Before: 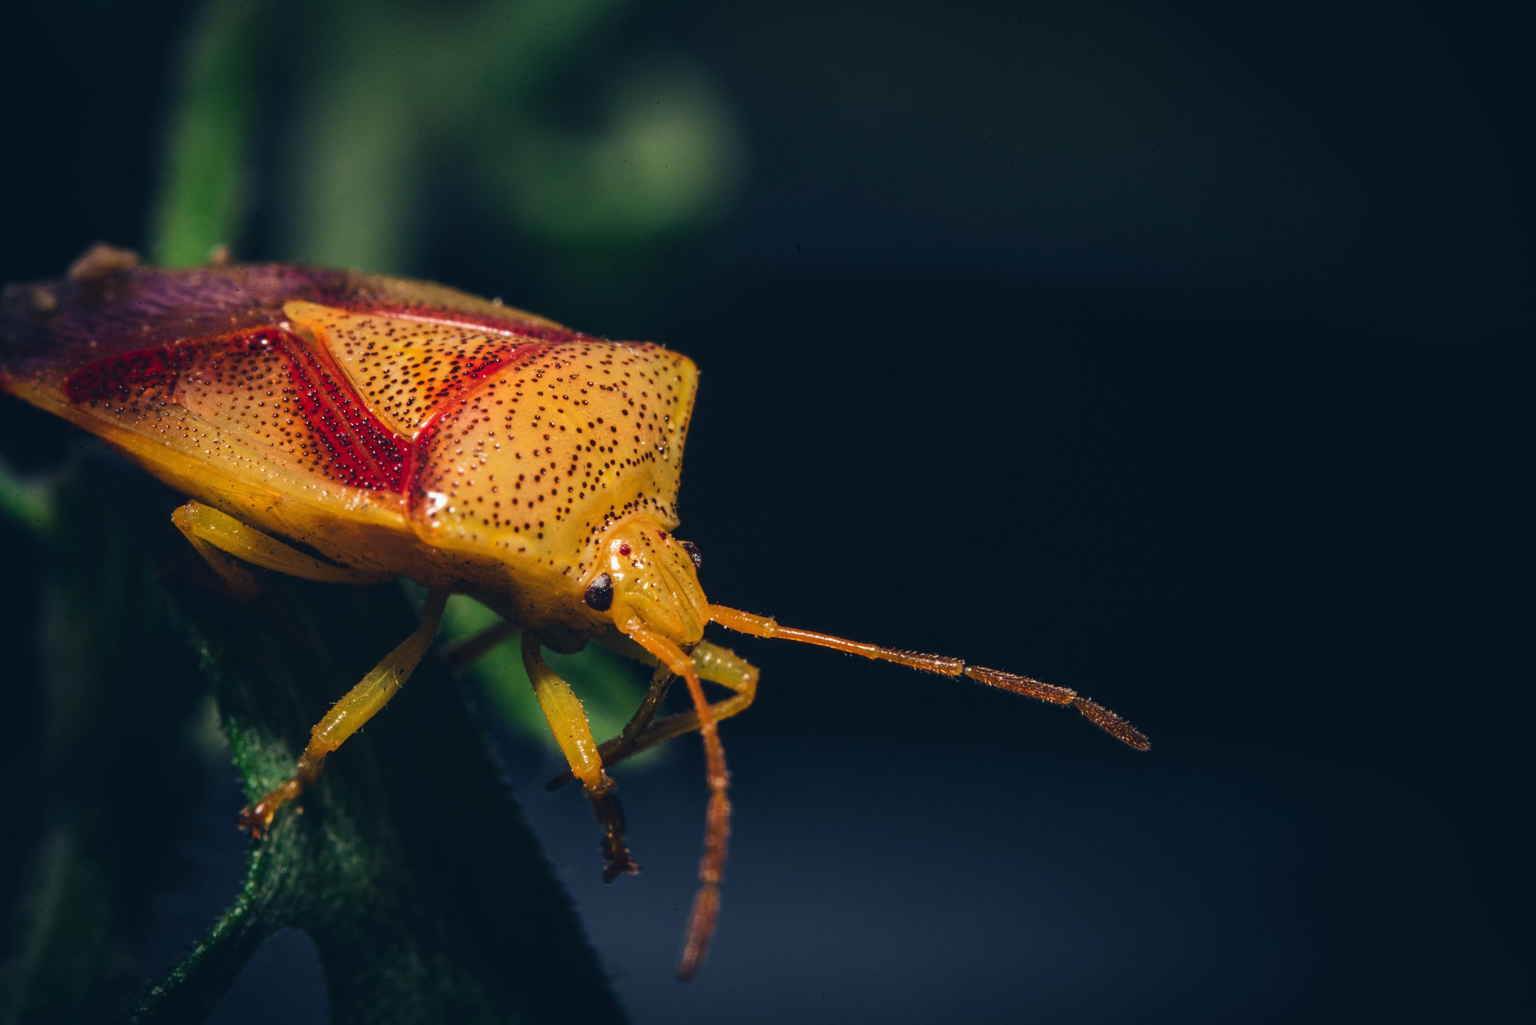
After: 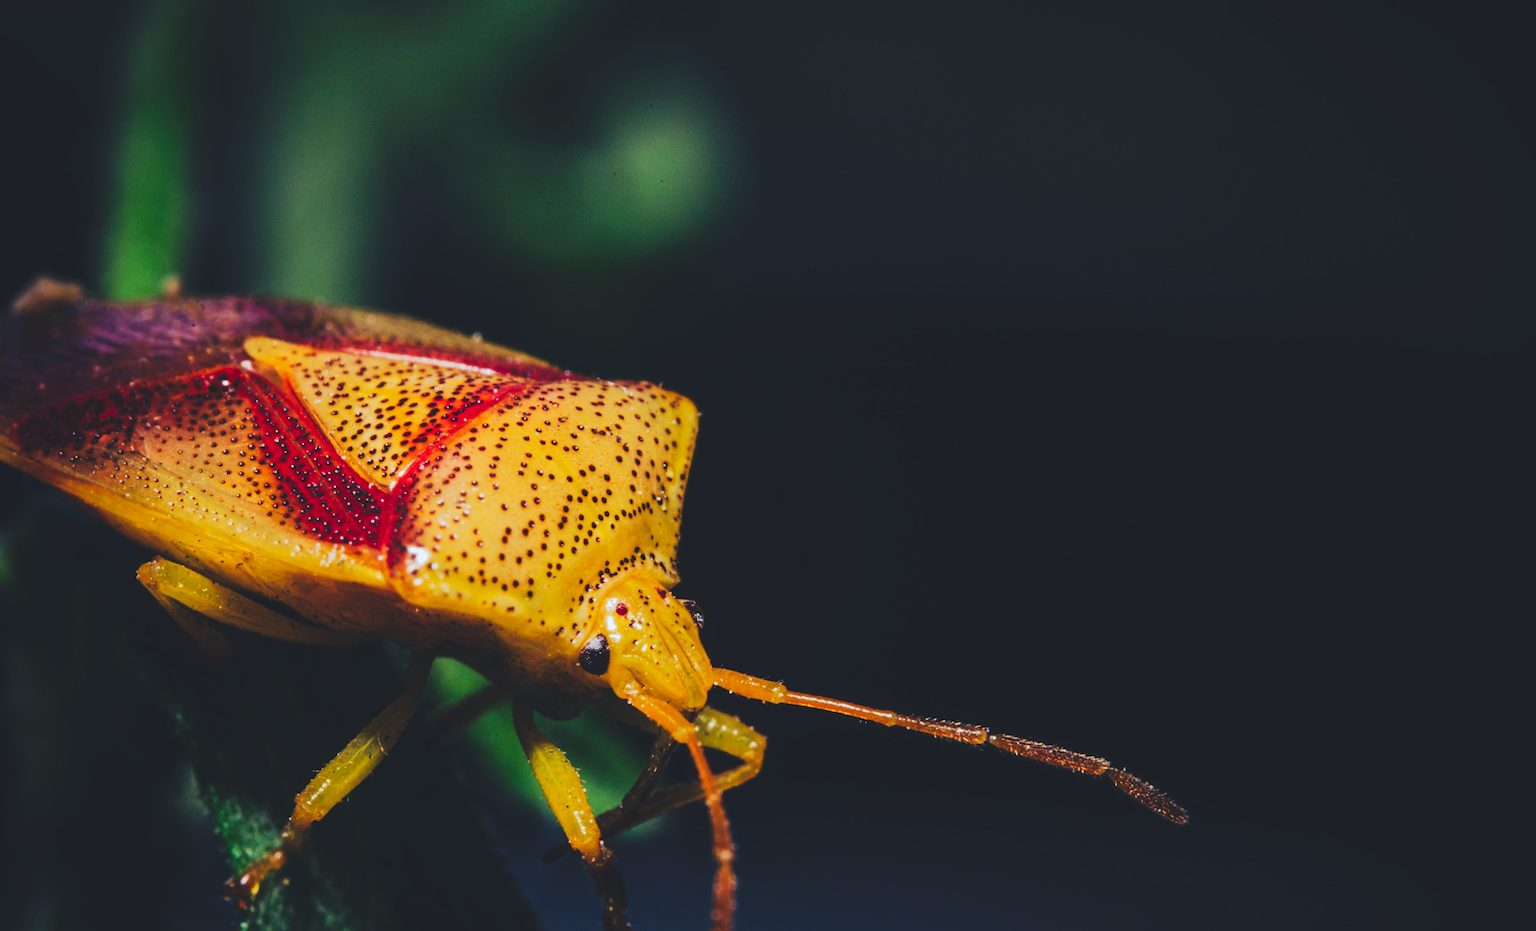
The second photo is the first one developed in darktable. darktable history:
rotate and perspective: rotation 0.074°, lens shift (vertical) 0.096, lens shift (horizontal) -0.041, crop left 0.043, crop right 0.952, crop top 0.024, crop bottom 0.979
tone curve: curves: ch0 [(0, 0) (0.003, 0.108) (0.011, 0.113) (0.025, 0.113) (0.044, 0.121) (0.069, 0.132) (0.1, 0.145) (0.136, 0.158) (0.177, 0.182) (0.224, 0.215) (0.277, 0.27) (0.335, 0.341) (0.399, 0.424) (0.468, 0.528) (0.543, 0.622) (0.623, 0.721) (0.709, 0.79) (0.801, 0.846) (0.898, 0.871) (1, 1)], preserve colors none
white balance: red 0.954, blue 1.079
crop and rotate: angle 0.2°, left 0.275%, right 3.127%, bottom 14.18%
